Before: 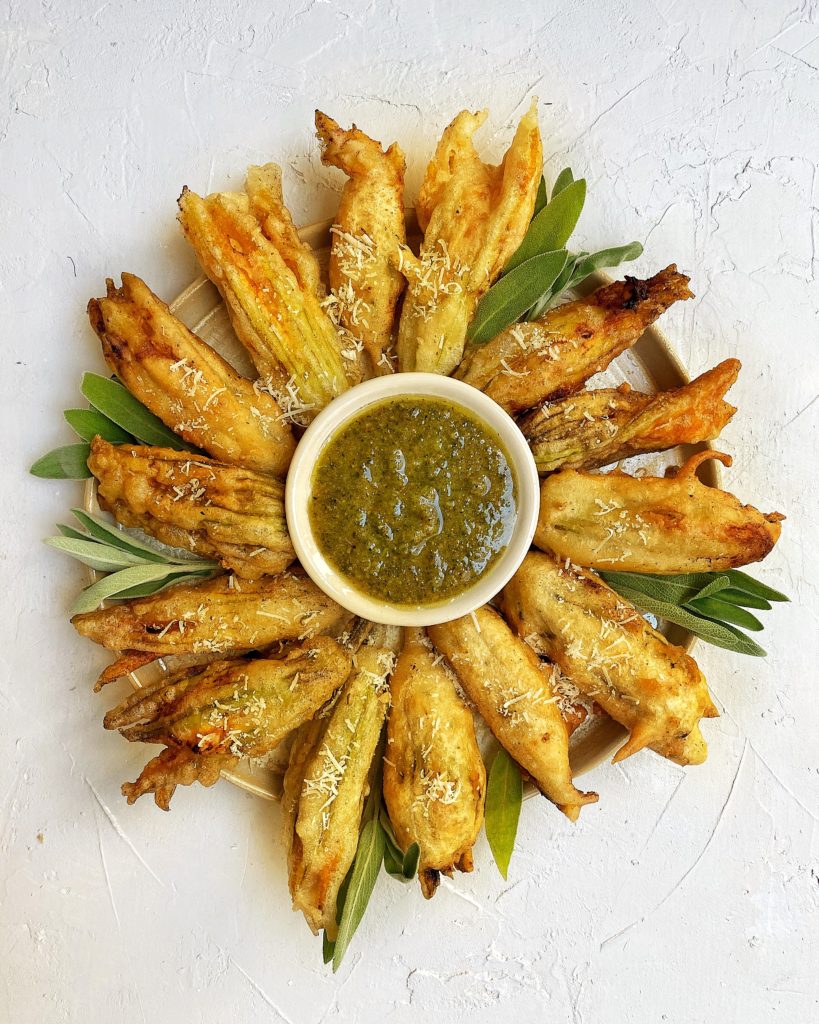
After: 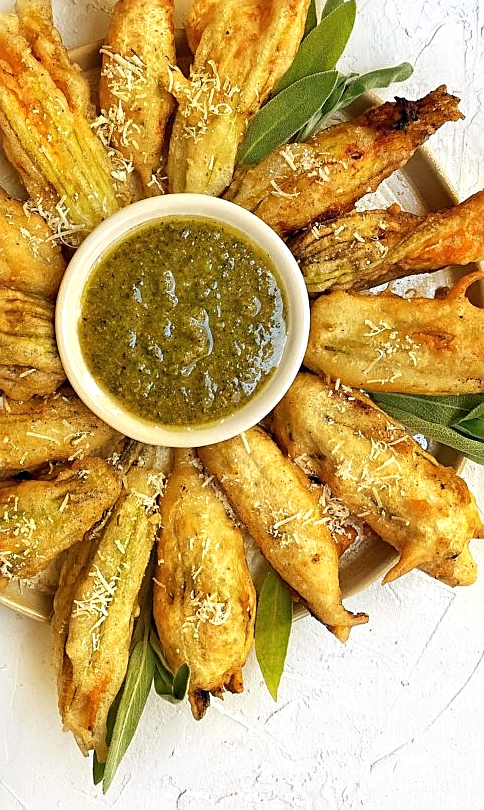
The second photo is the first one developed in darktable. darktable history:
crop and rotate: left 28.167%, top 17.559%, right 12.68%, bottom 3.331%
exposure: exposure 0.203 EV, compensate exposure bias true, compensate highlight preservation false
sharpen: on, module defaults
color correction: highlights b* -0.055, saturation 0.988
